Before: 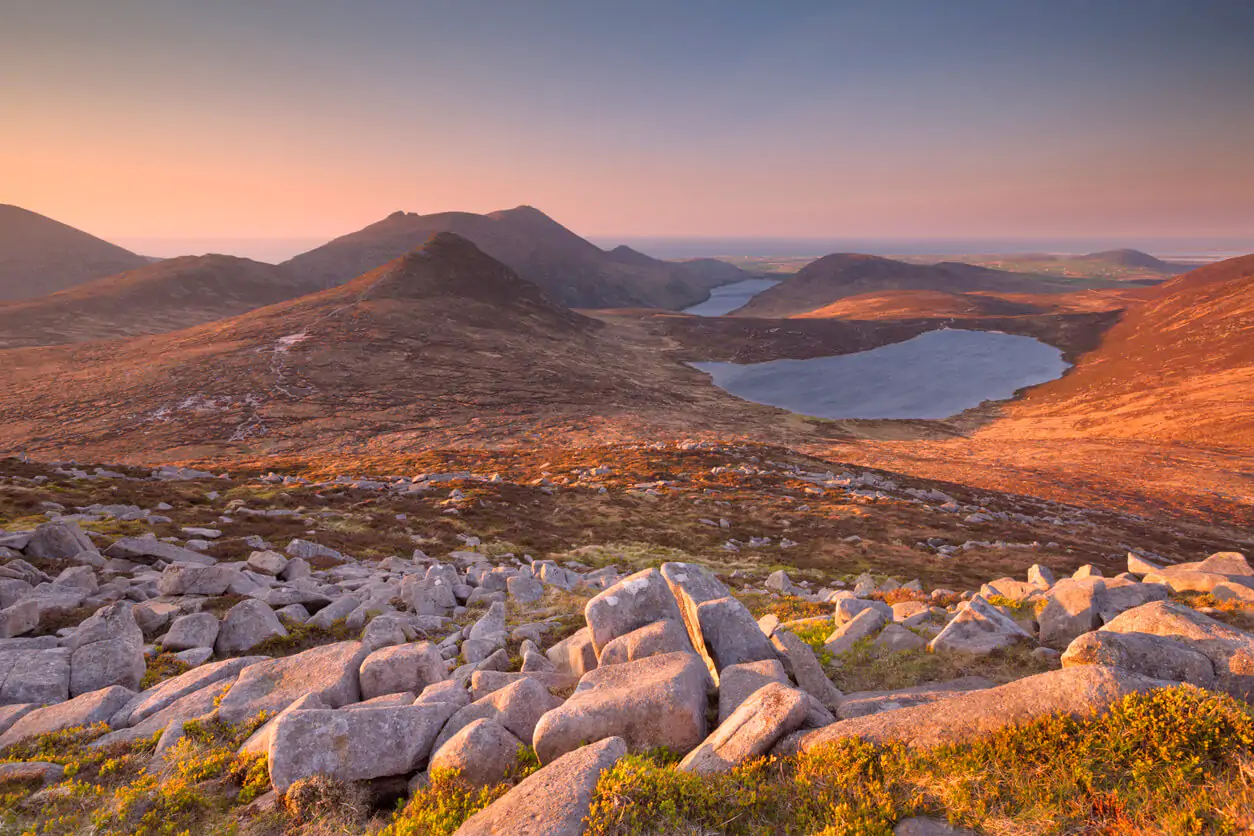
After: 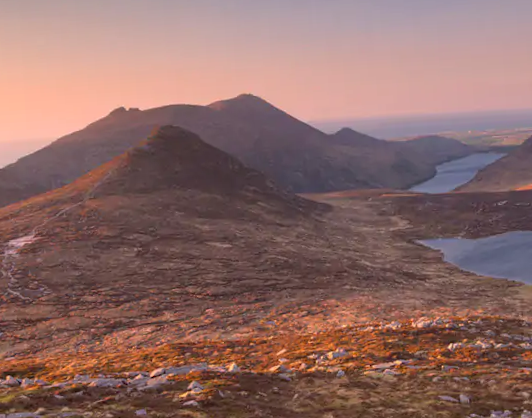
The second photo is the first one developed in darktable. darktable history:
crop: left 20.248%, top 10.86%, right 35.675%, bottom 34.321%
rotate and perspective: rotation -3.52°, crop left 0.036, crop right 0.964, crop top 0.081, crop bottom 0.919
